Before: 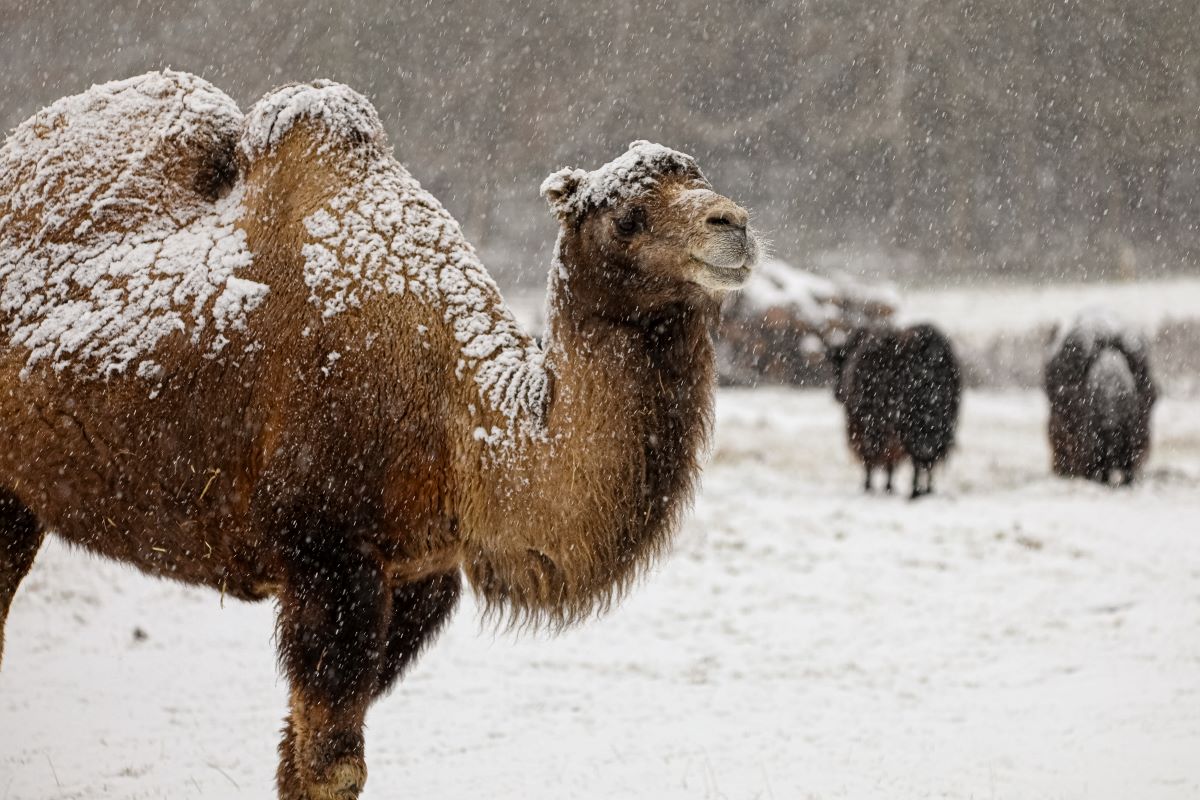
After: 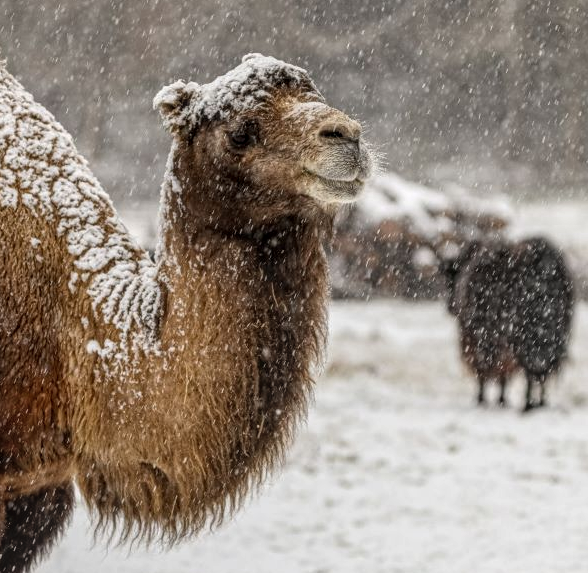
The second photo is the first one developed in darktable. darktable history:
crop: left 32.328%, top 10.964%, right 18.627%, bottom 17.369%
exposure: compensate highlight preservation false
local contrast: highlights 2%, shadows 1%, detail 133%
